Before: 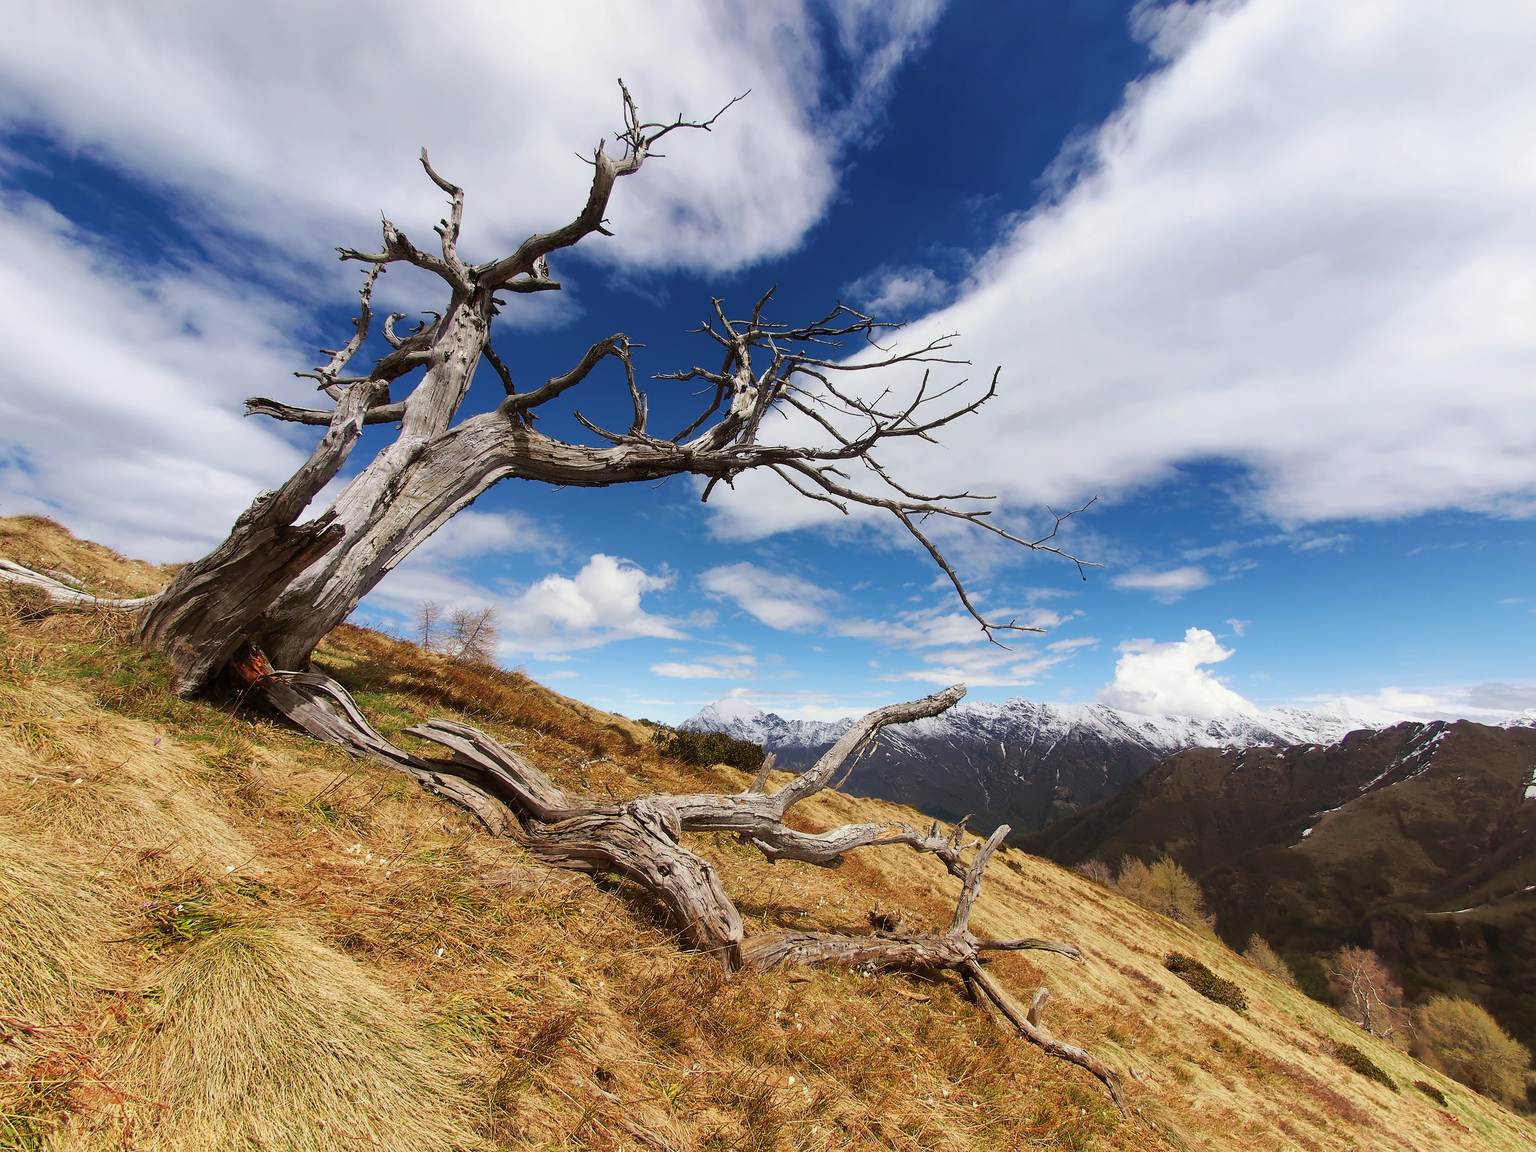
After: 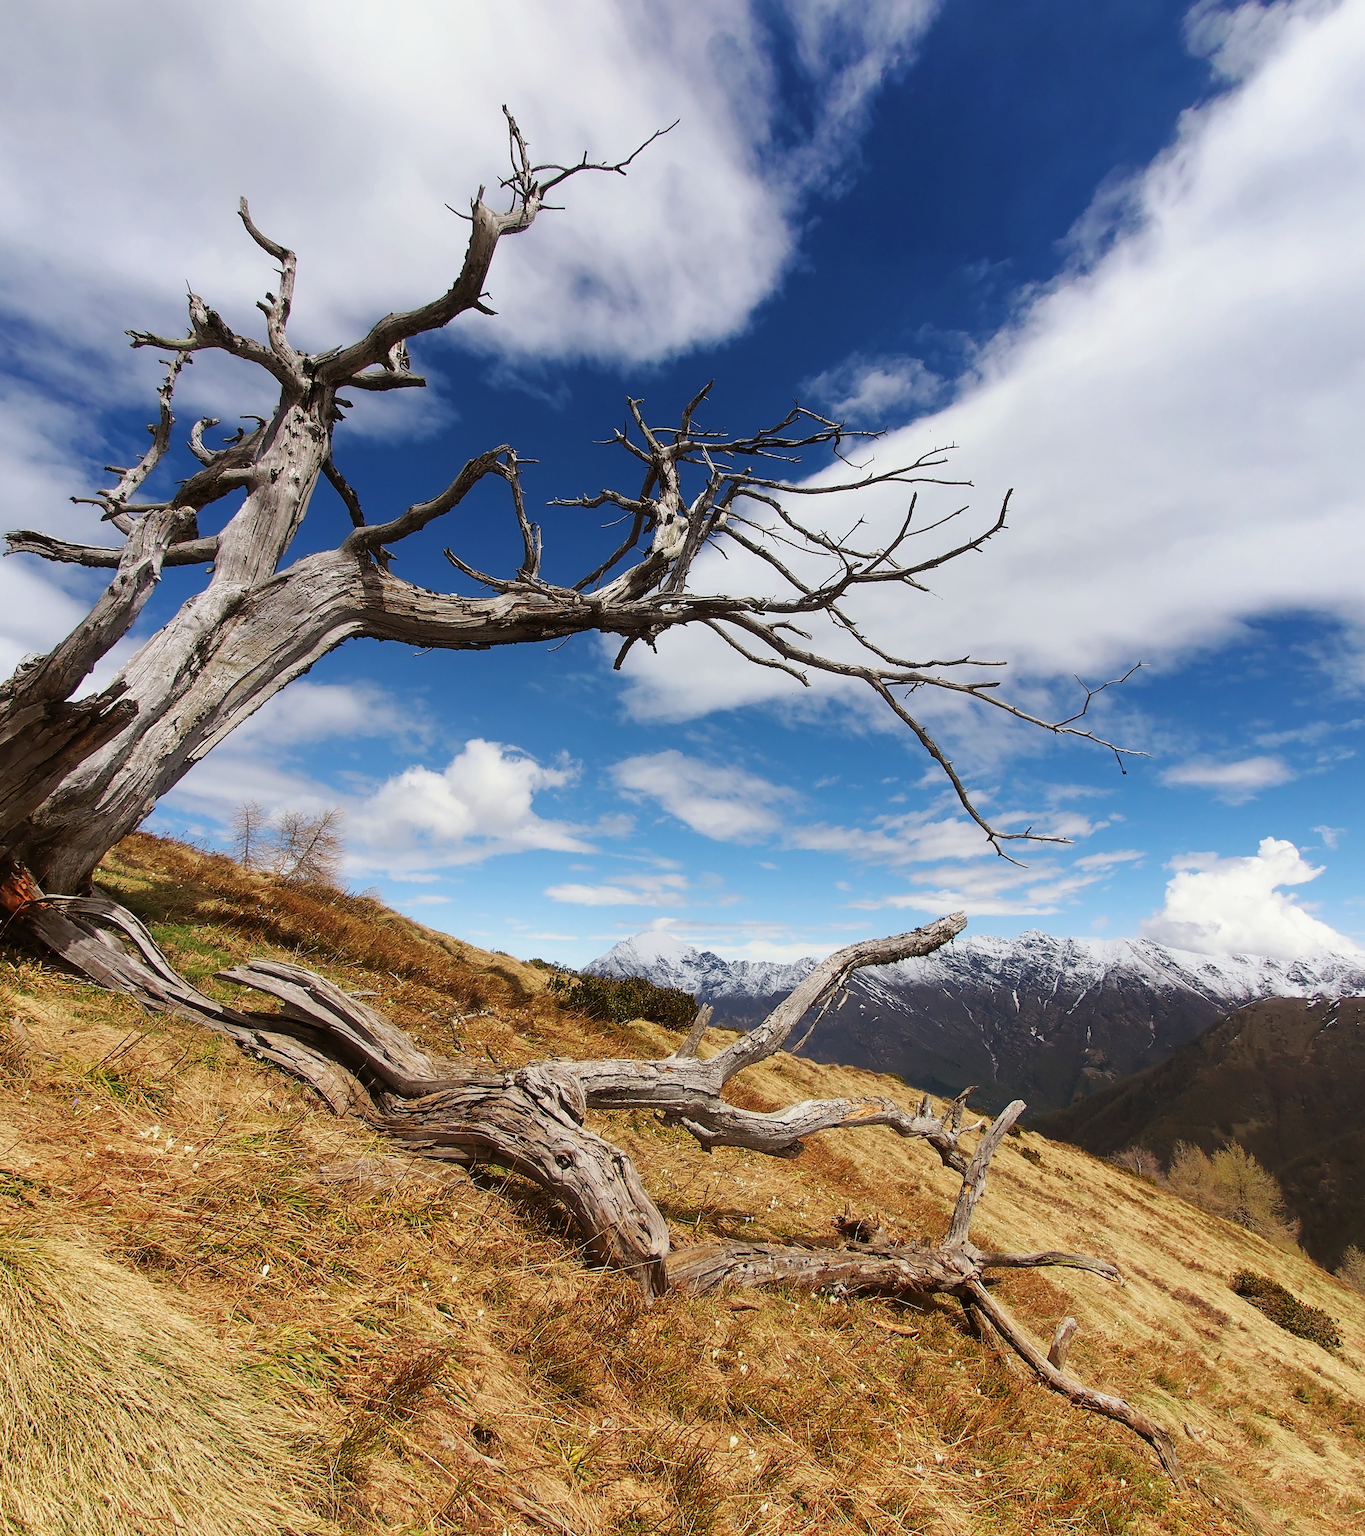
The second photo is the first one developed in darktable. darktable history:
crop and rotate: left 15.754%, right 17.579%
rotate and perspective: automatic cropping off
